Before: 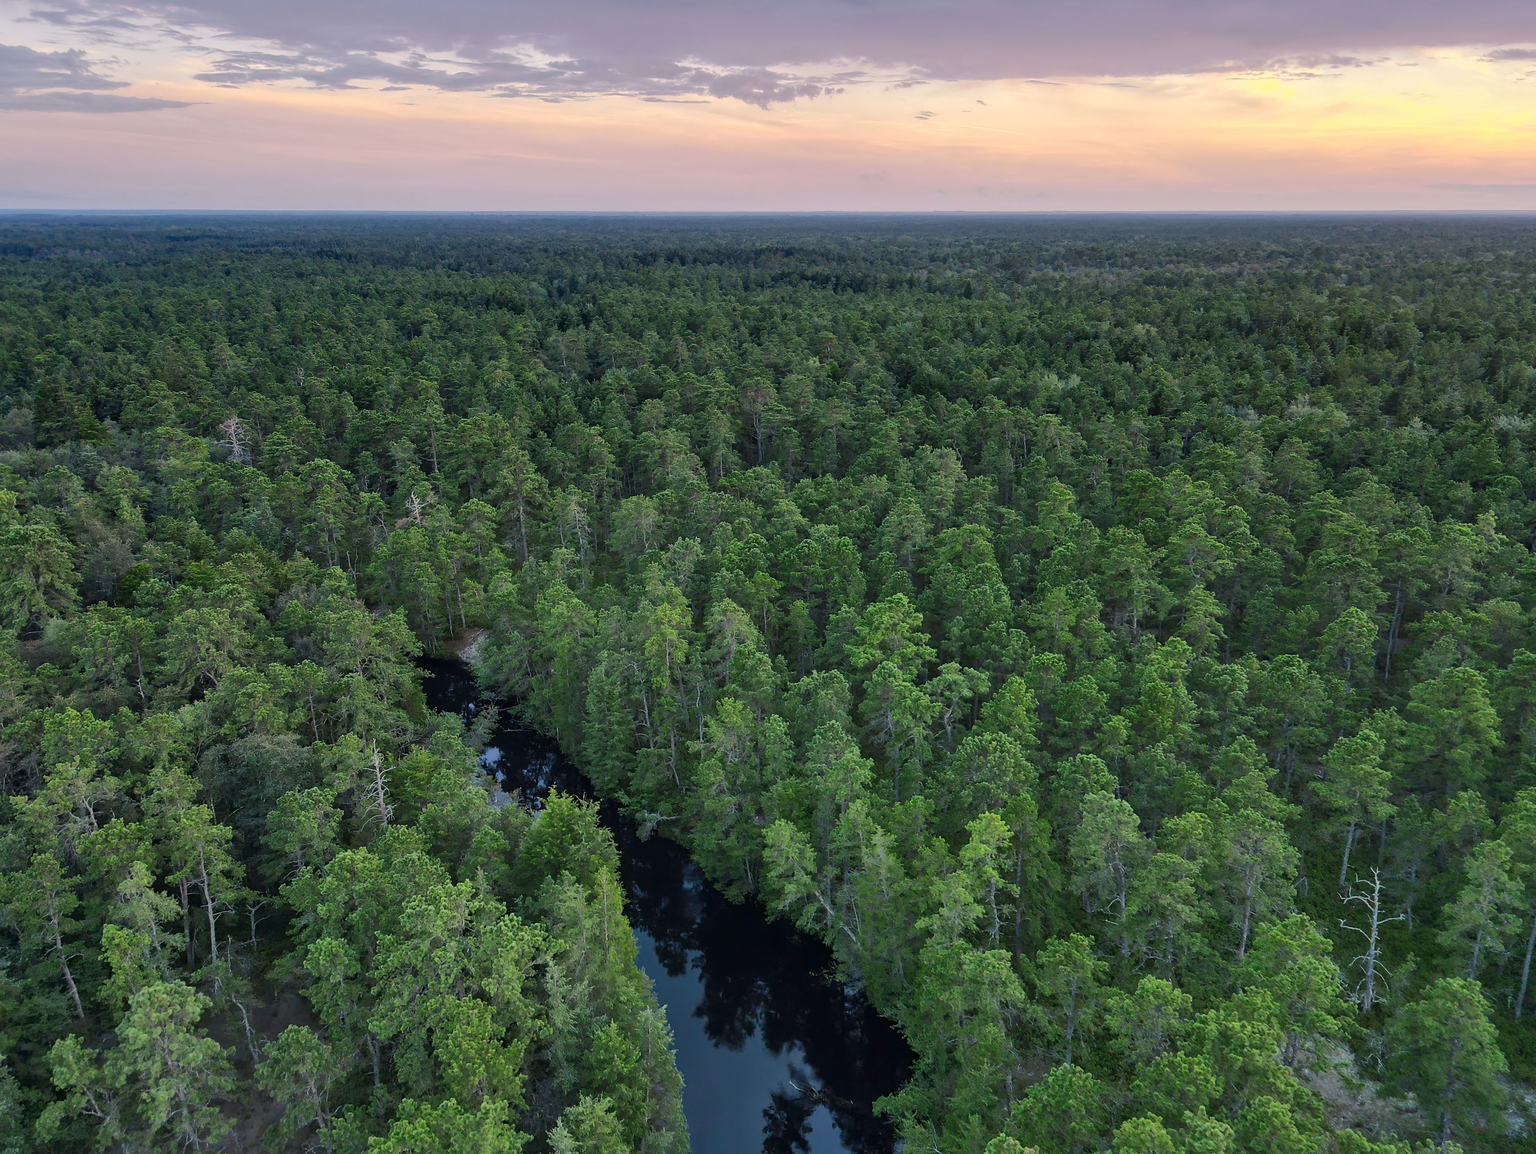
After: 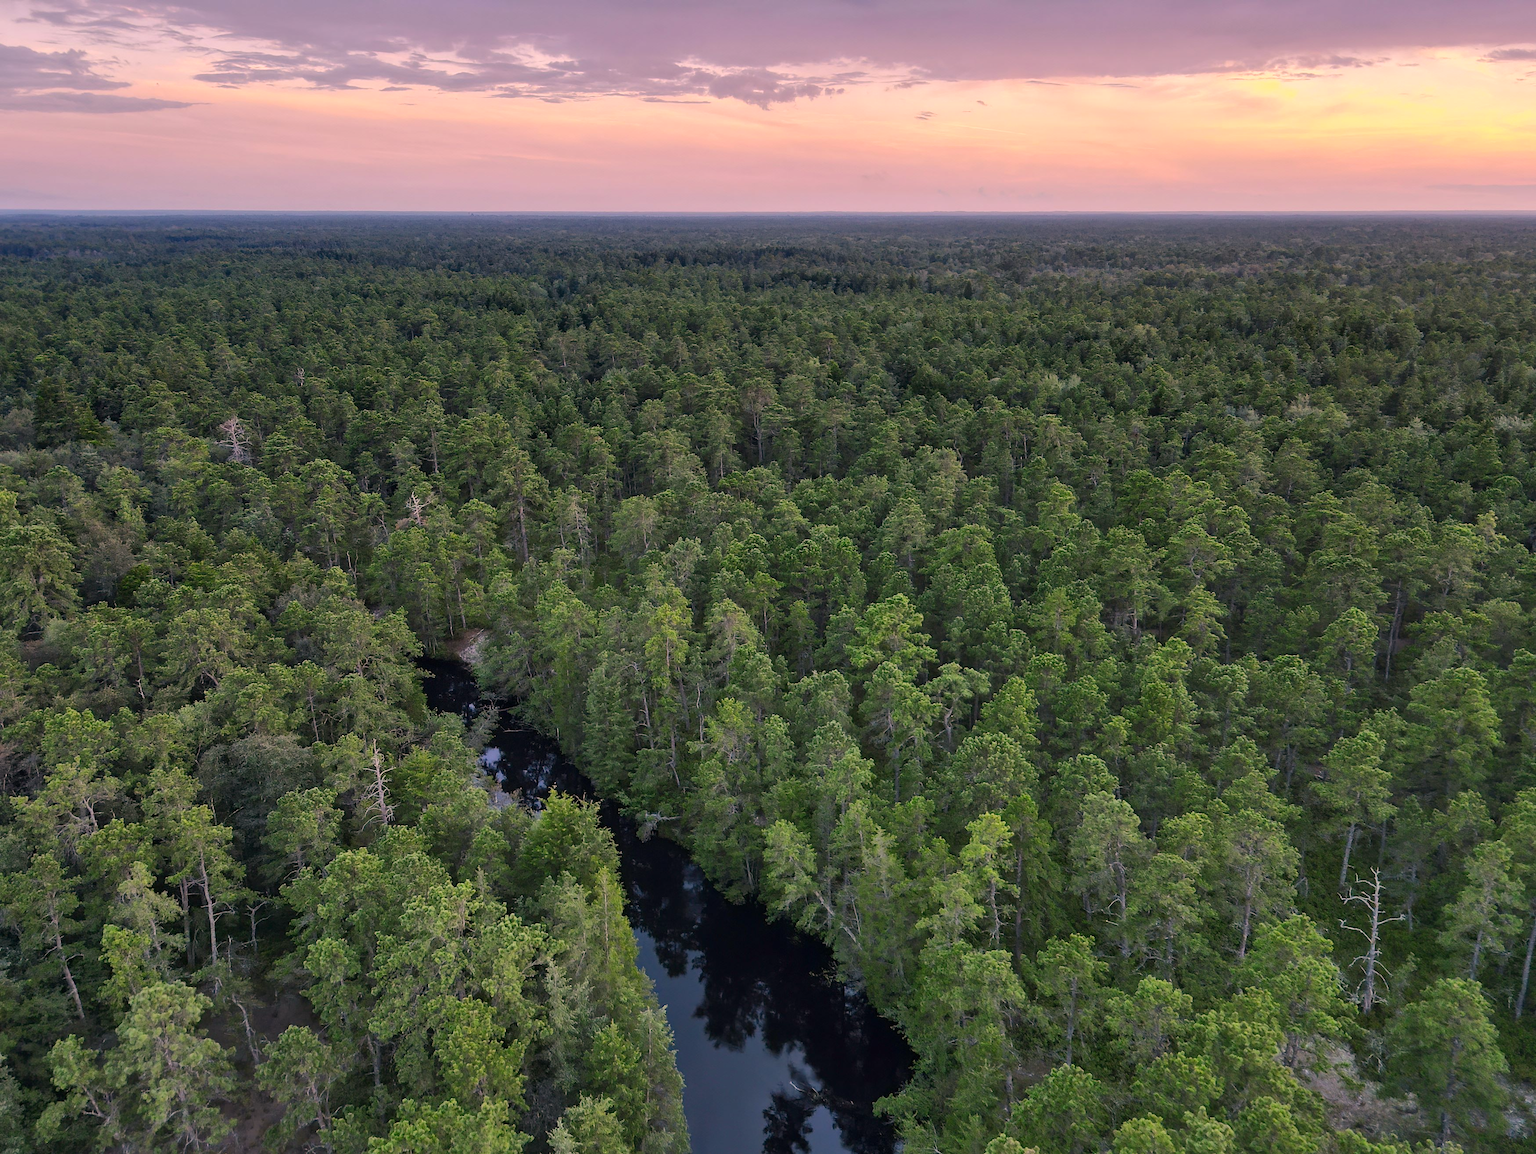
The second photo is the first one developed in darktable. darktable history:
color correction: highlights a* 14.52, highlights b* 4.84
